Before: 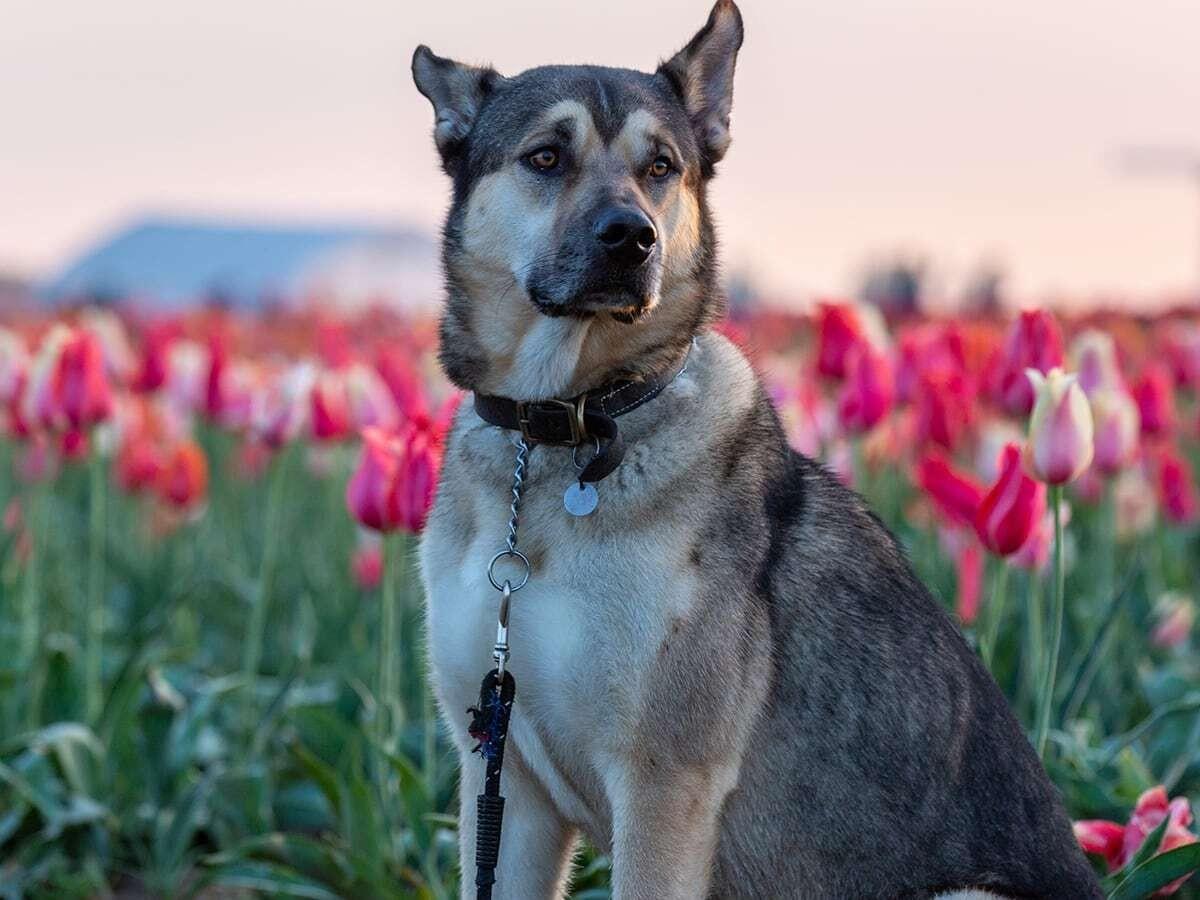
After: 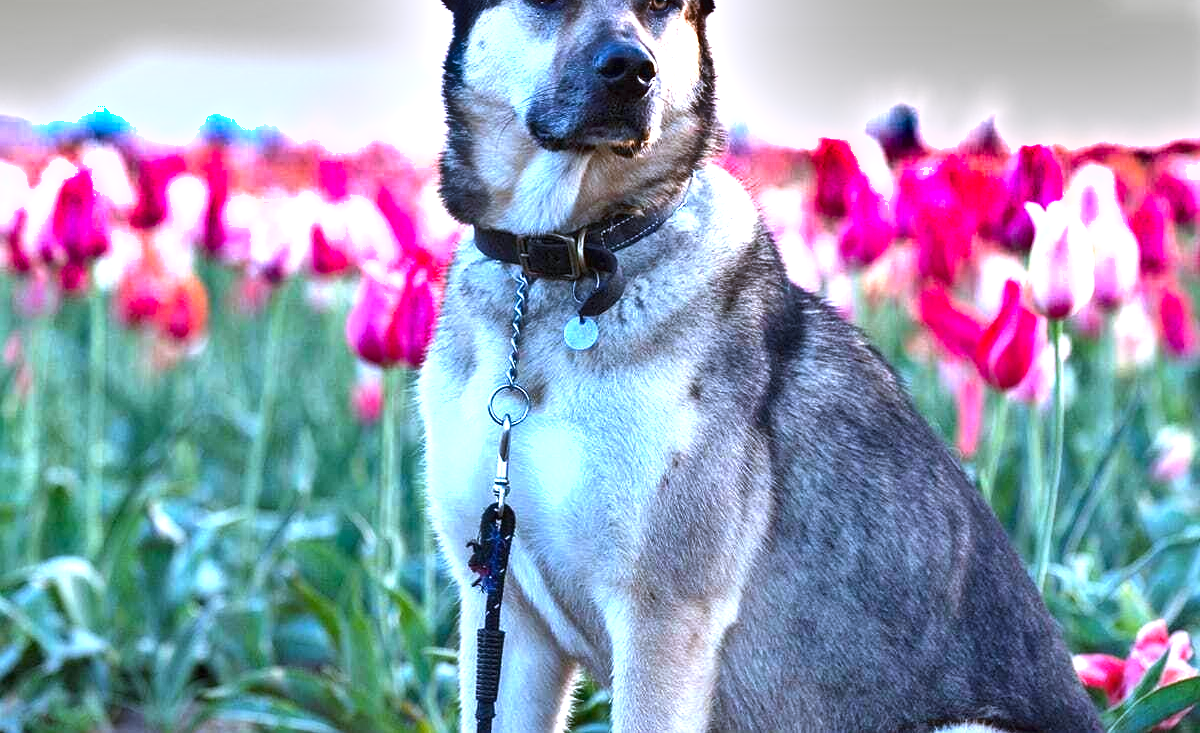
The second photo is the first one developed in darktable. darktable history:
shadows and highlights: soften with gaussian
exposure: black level correction 0, exposure 1.7 EV, compensate exposure bias true, compensate highlight preservation false
white balance: red 0.948, green 1.02, blue 1.176
crop and rotate: top 18.507%
